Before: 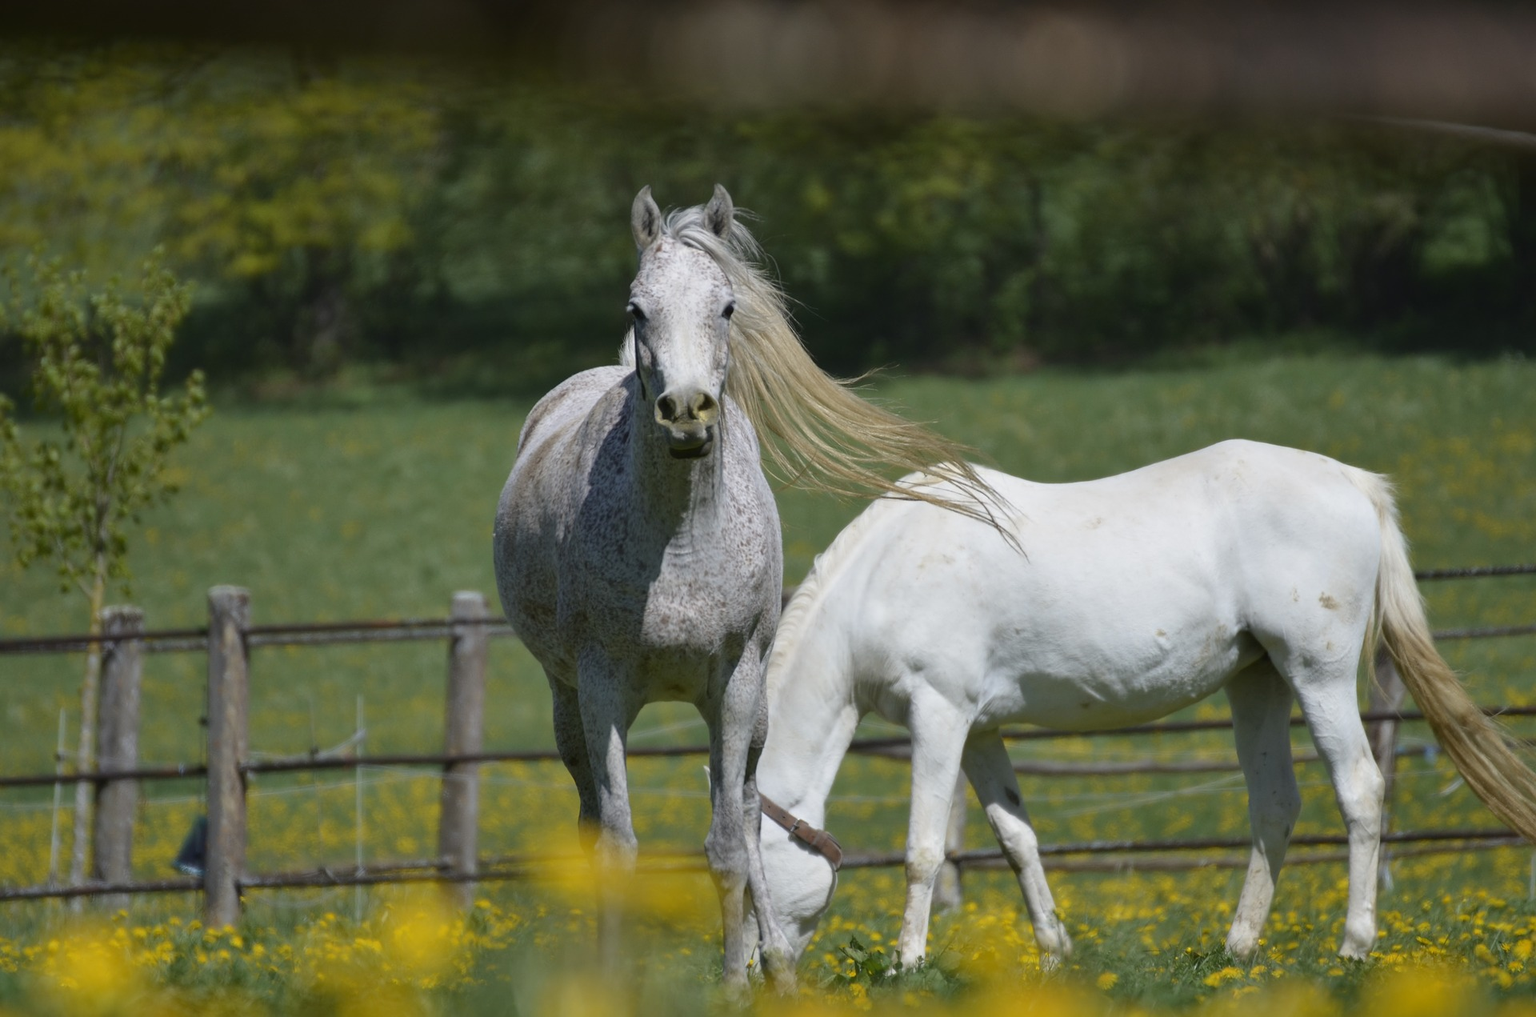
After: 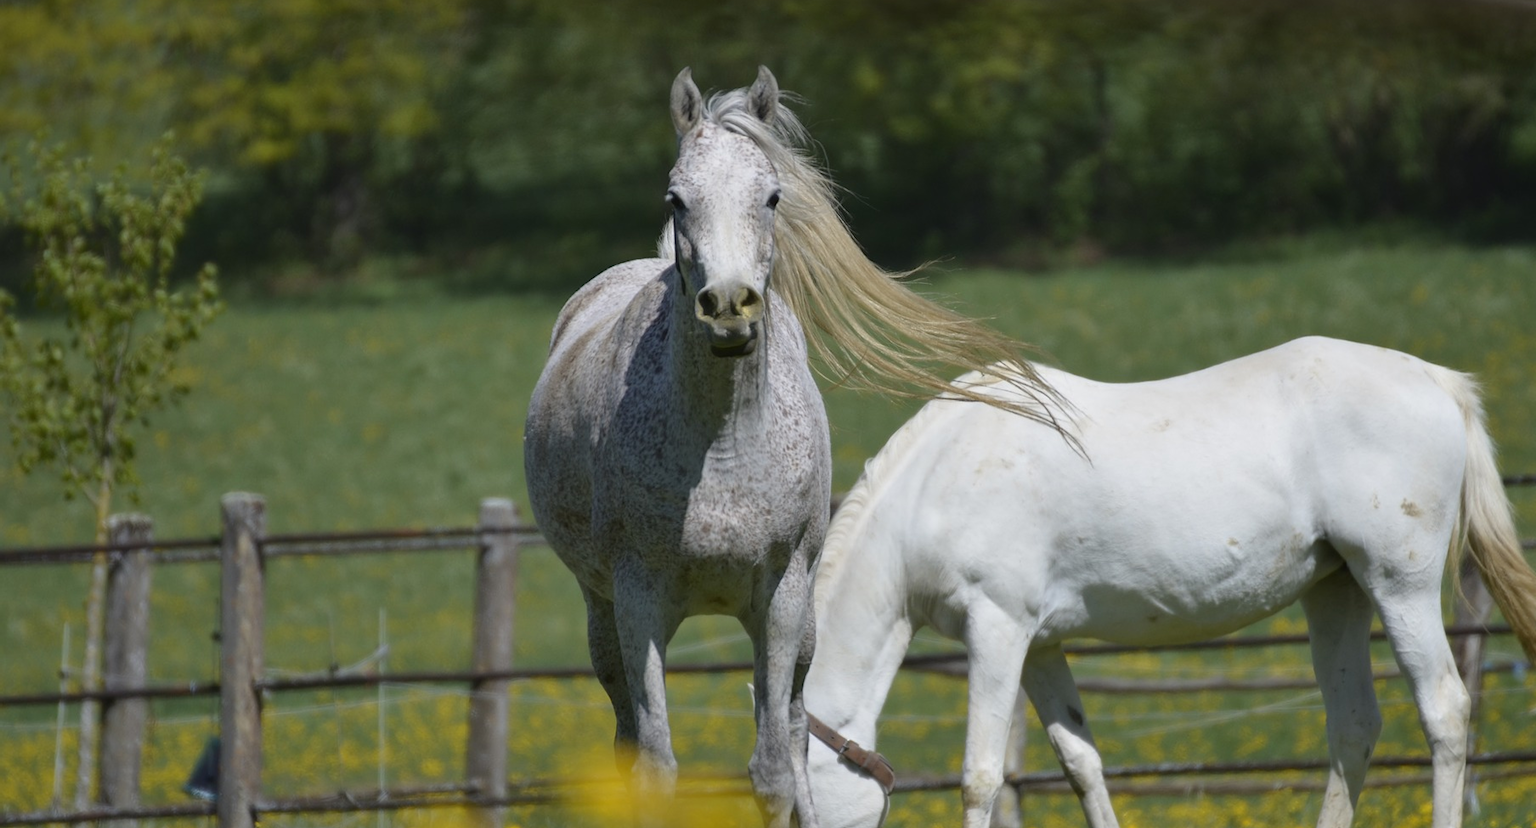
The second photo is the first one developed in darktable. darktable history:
crop and rotate: angle 0.036°, top 12.061%, right 5.717%, bottom 11.111%
